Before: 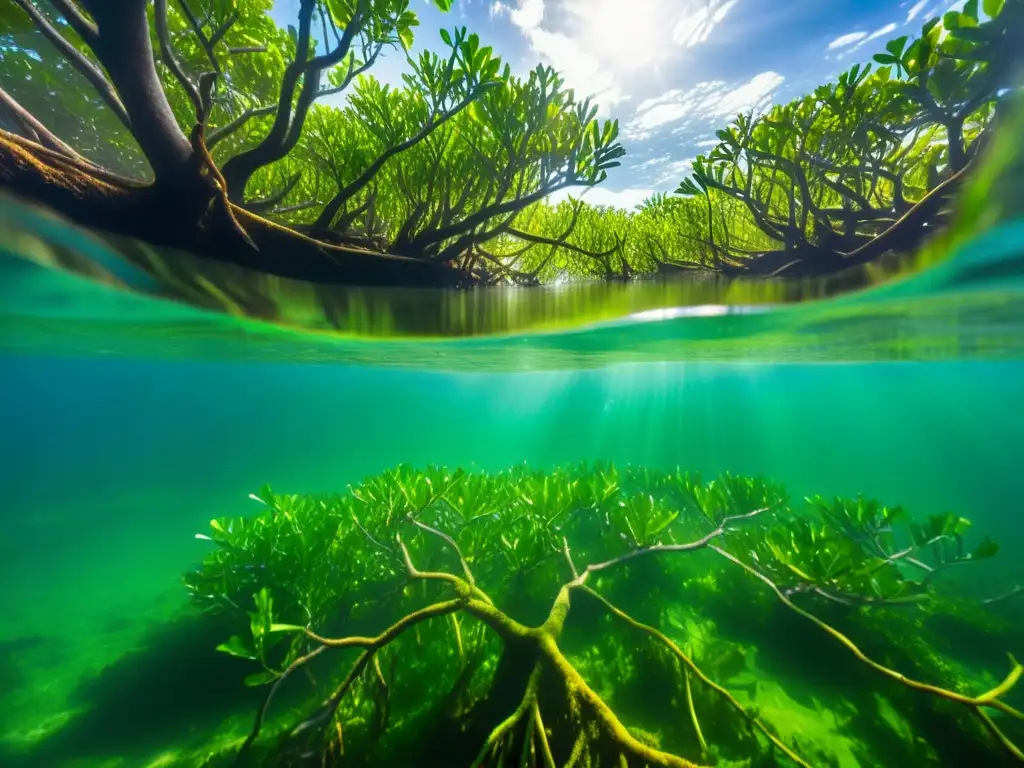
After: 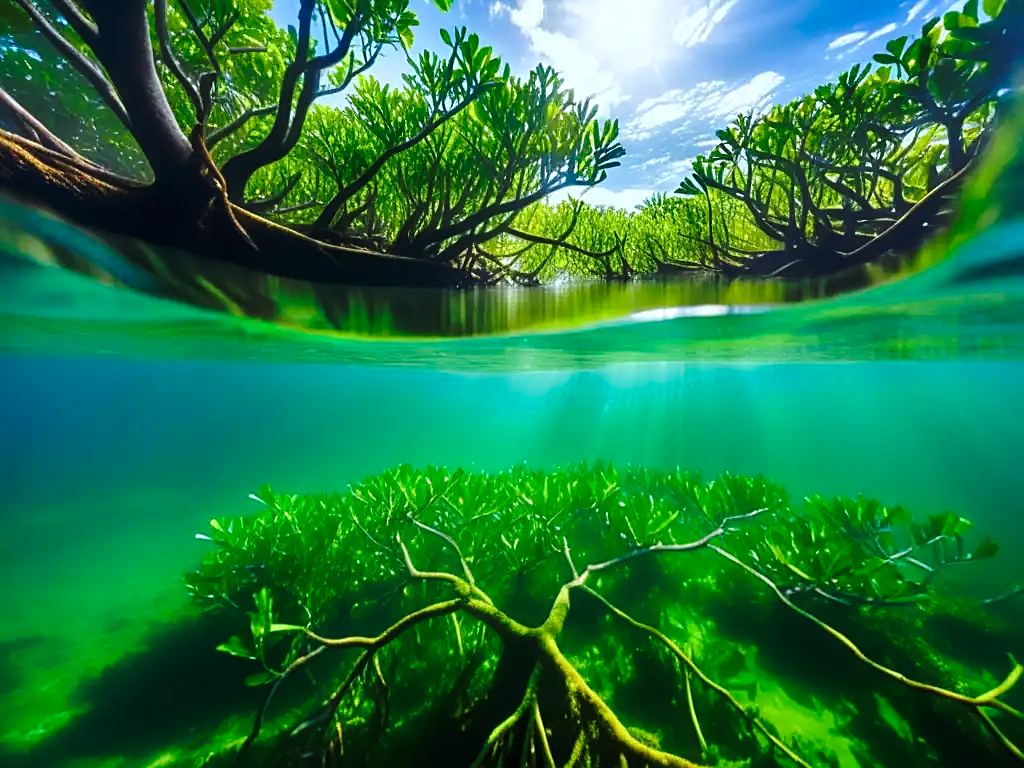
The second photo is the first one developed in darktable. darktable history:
base curve: curves: ch0 [(0, 0) (0.073, 0.04) (0.157, 0.139) (0.492, 0.492) (0.758, 0.758) (1, 1)], preserve colors none
sharpen: on, module defaults
color calibration: x 0.367, y 0.375, temperature 4360.73 K, saturation algorithm version 1 (2020)
shadows and highlights: shadows 13.7, white point adjustment 1.11, highlights -2.13, highlights color adjustment 89.66%, soften with gaussian
